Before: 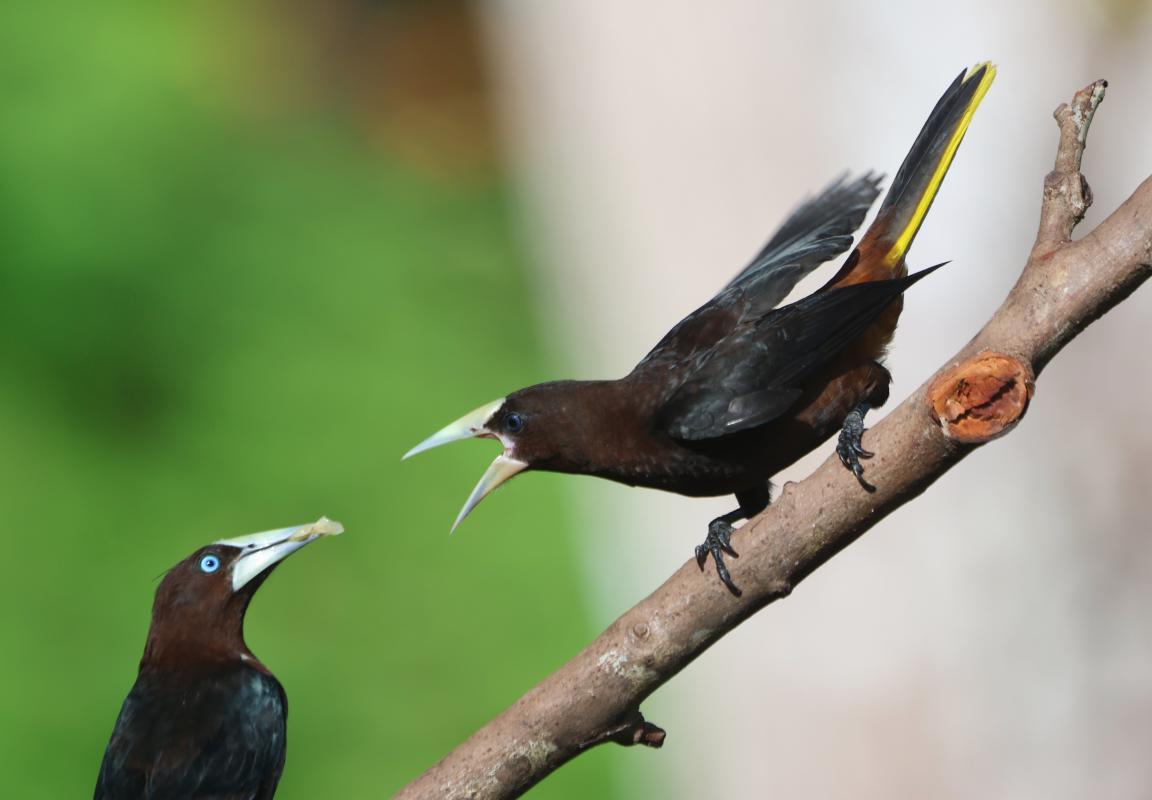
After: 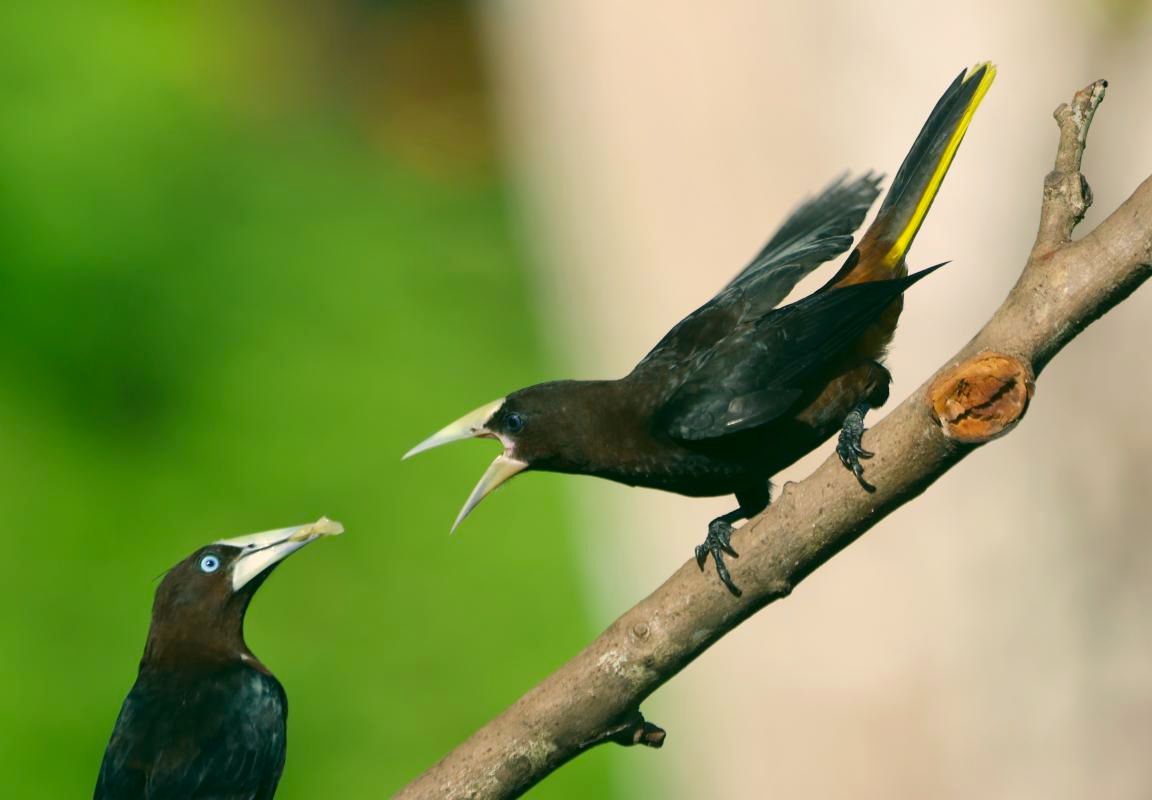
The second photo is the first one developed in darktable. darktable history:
local contrast: mode bilateral grid, contrast 100, coarseness 100, detail 91%, midtone range 0.2
white balance: red 0.984, blue 1.059
color correction: highlights a* 5.3, highlights b* 24.26, shadows a* -15.58, shadows b* 4.02
